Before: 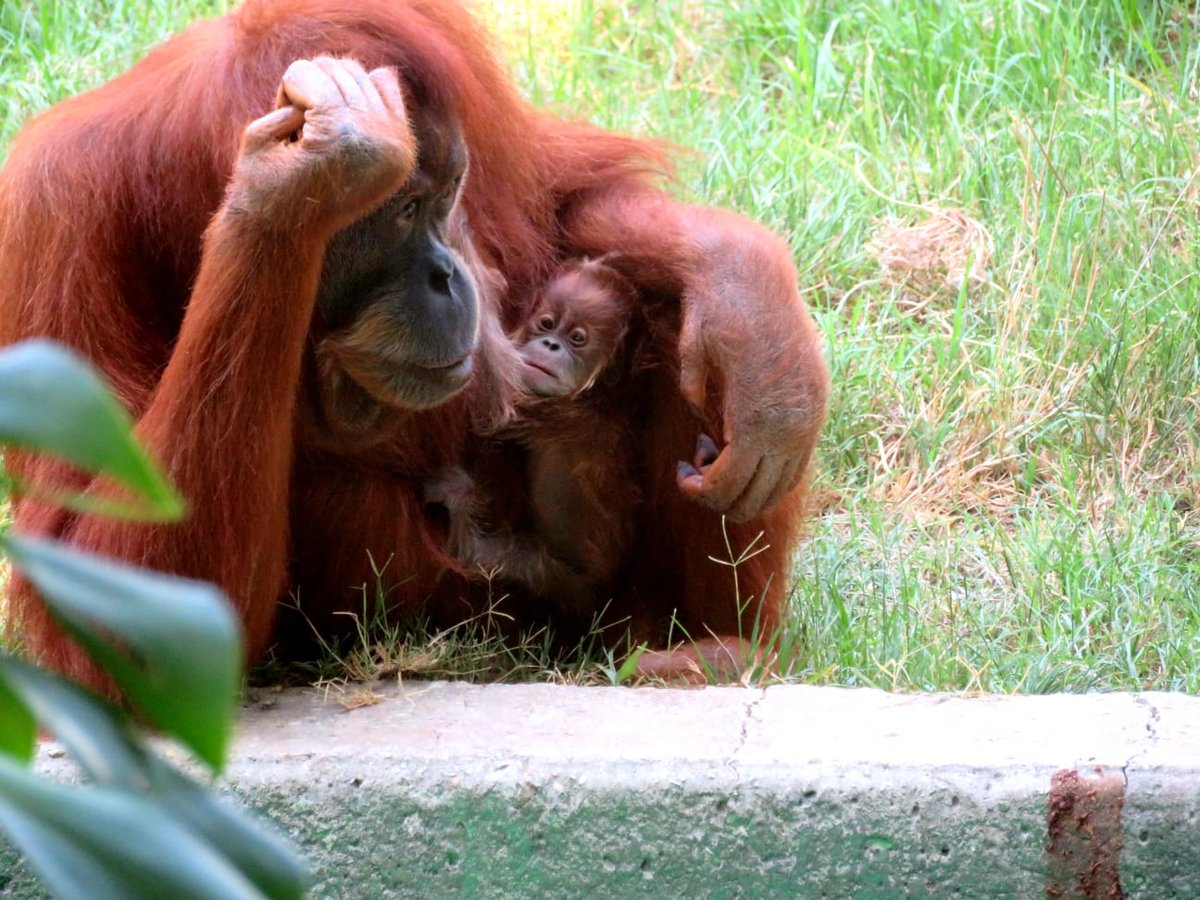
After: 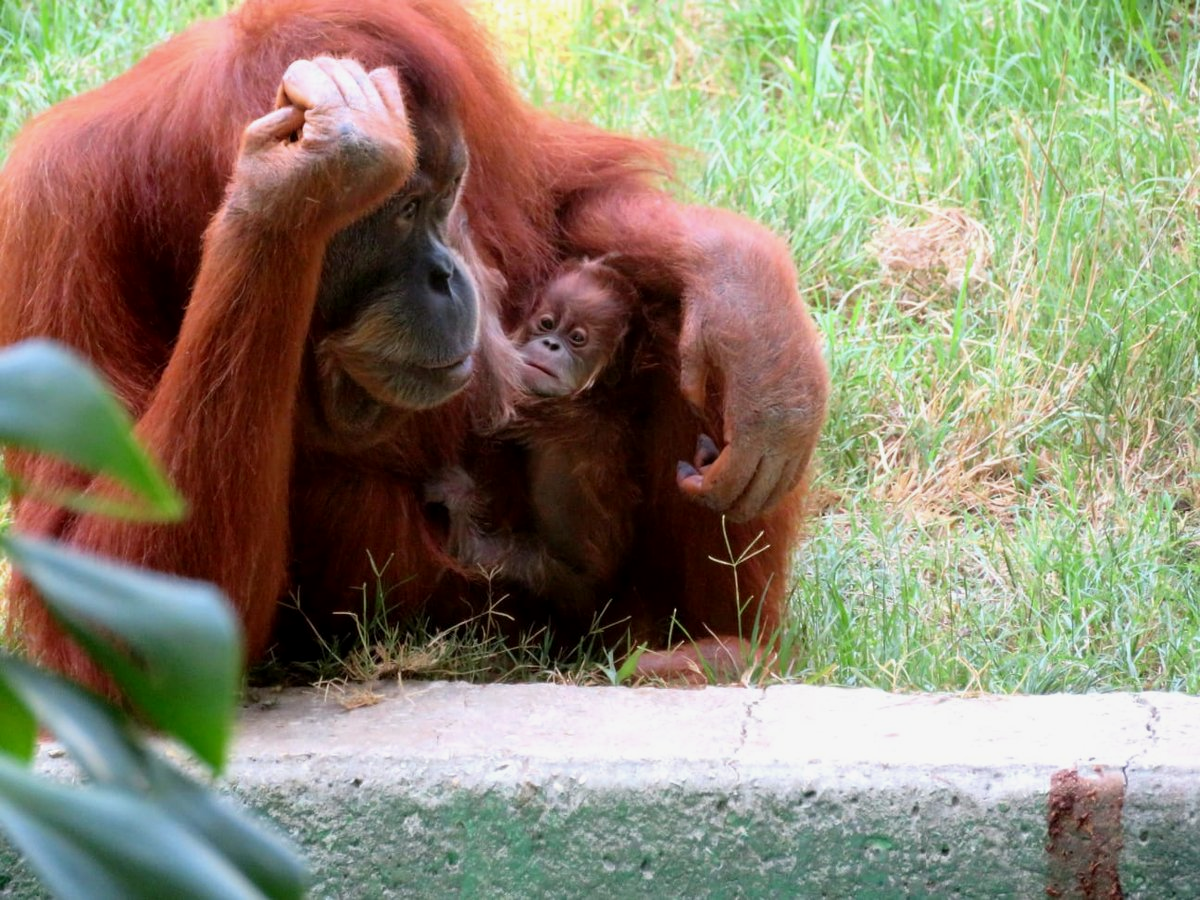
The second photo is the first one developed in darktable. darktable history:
exposure: black level correction 0.001, exposure -0.124 EV, compensate highlight preservation false
